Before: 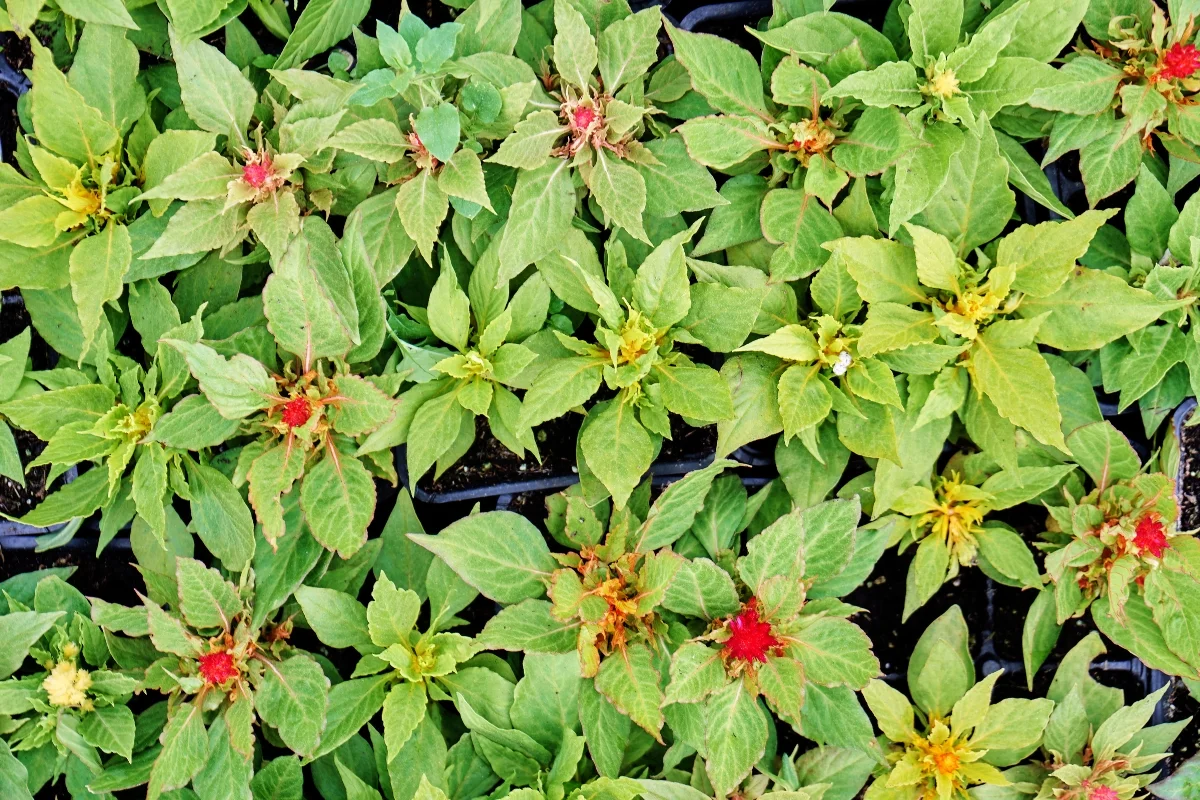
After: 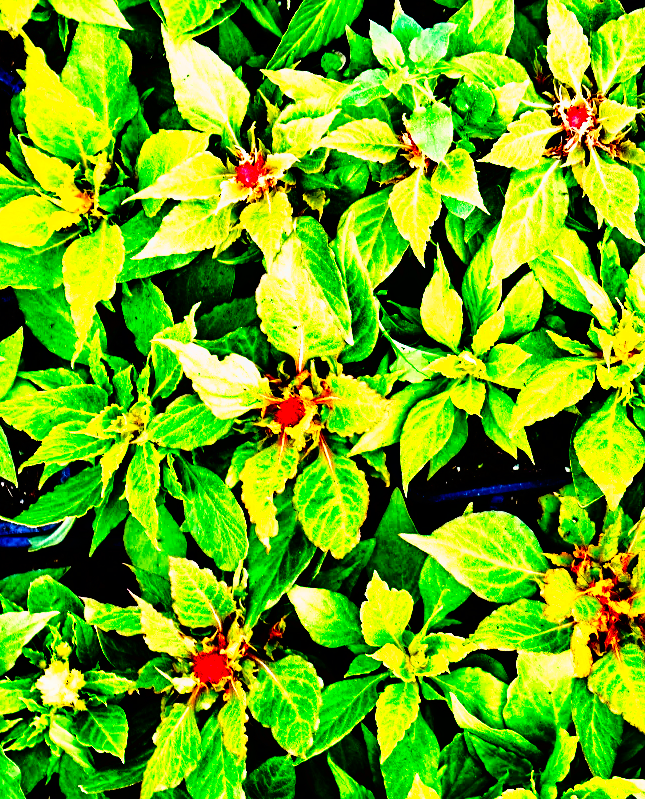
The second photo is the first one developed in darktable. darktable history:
fill light: exposure -2 EV, width 8.6
crop: left 0.587%, right 45.588%, bottom 0.086%
tone curve: curves: ch0 [(0, 0) (0.003, 0.005) (0.011, 0.005) (0.025, 0.006) (0.044, 0.008) (0.069, 0.01) (0.1, 0.012) (0.136, 0.015) (0.177, 0.019) (0.224, 0.017) (0.277, 0.015) (0.335, 0.018) (0.399, 0.043) (0.468, 0.118) (0.543, 0.349) (0.623, 0.591) (0.709, 0.88) (0.801, 0.983) (0.898, 0.973) (1, 1)], preserve colors none
